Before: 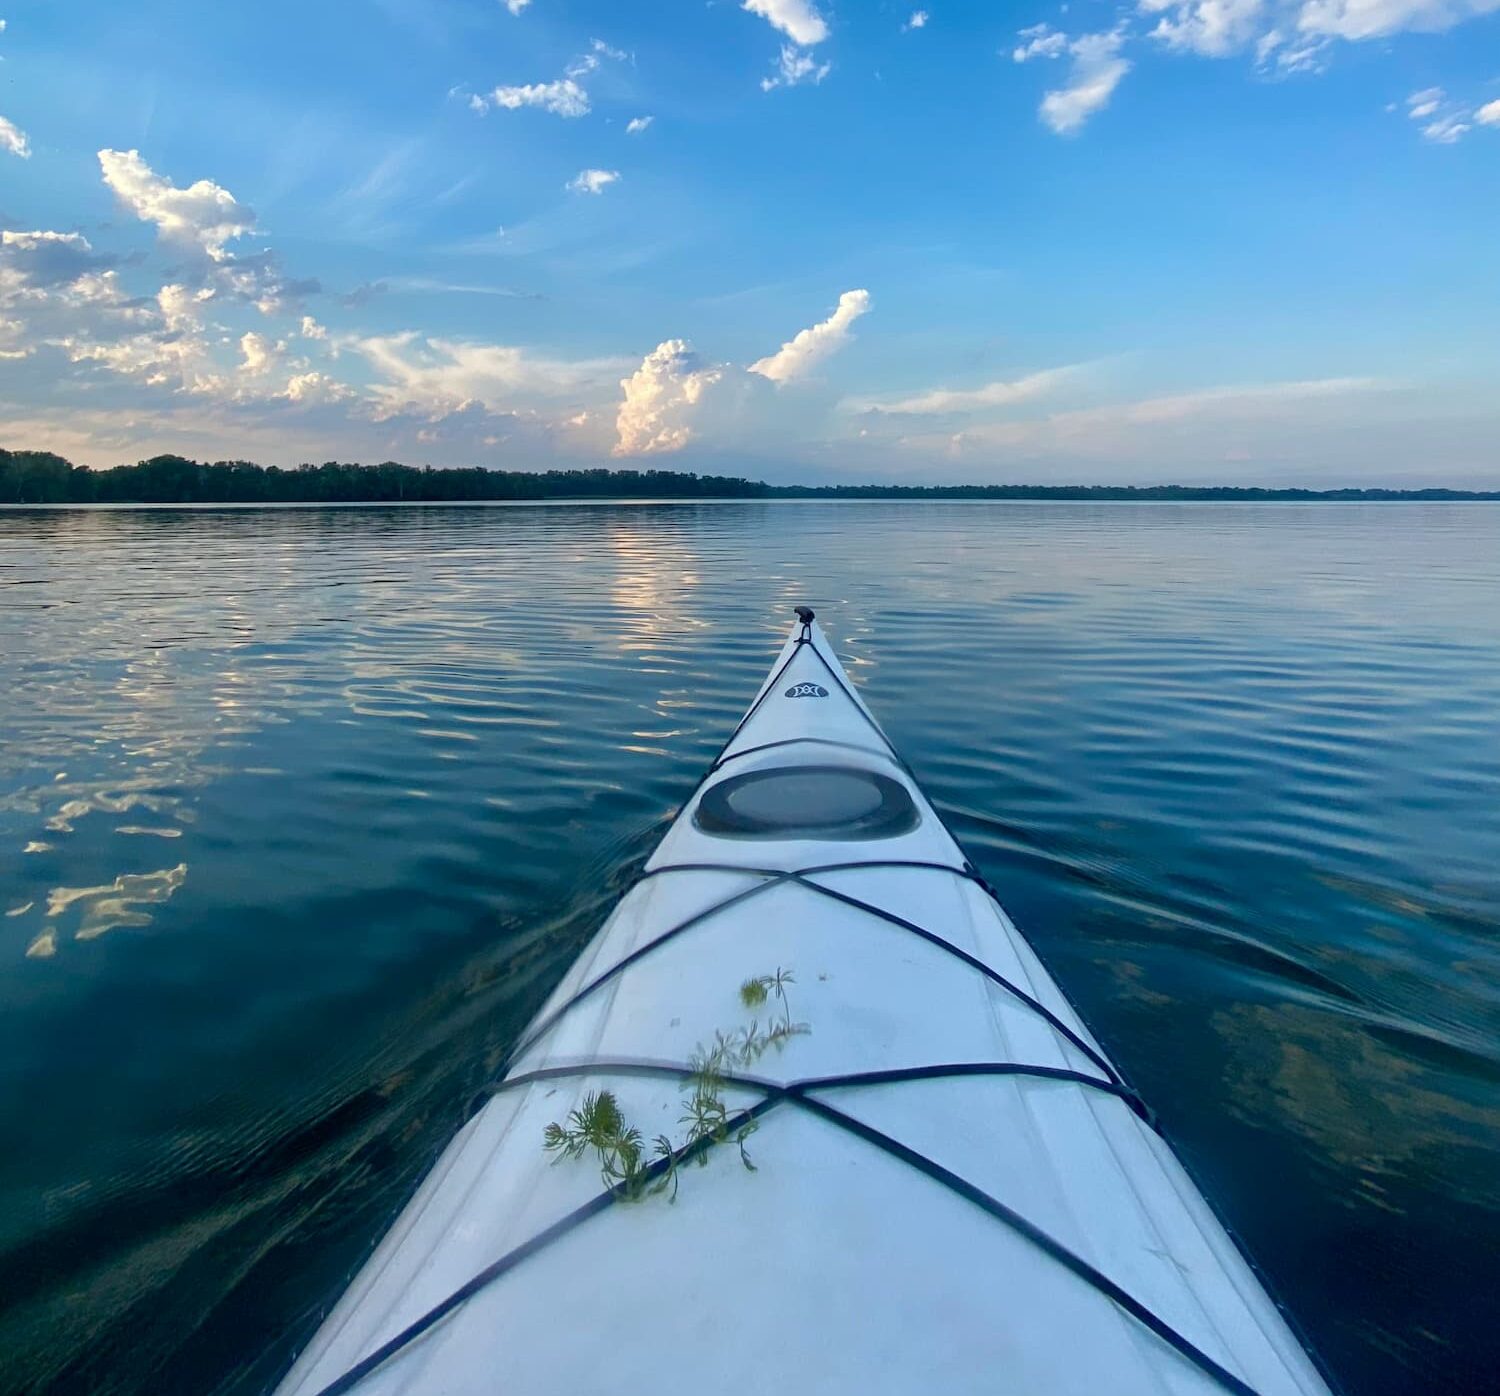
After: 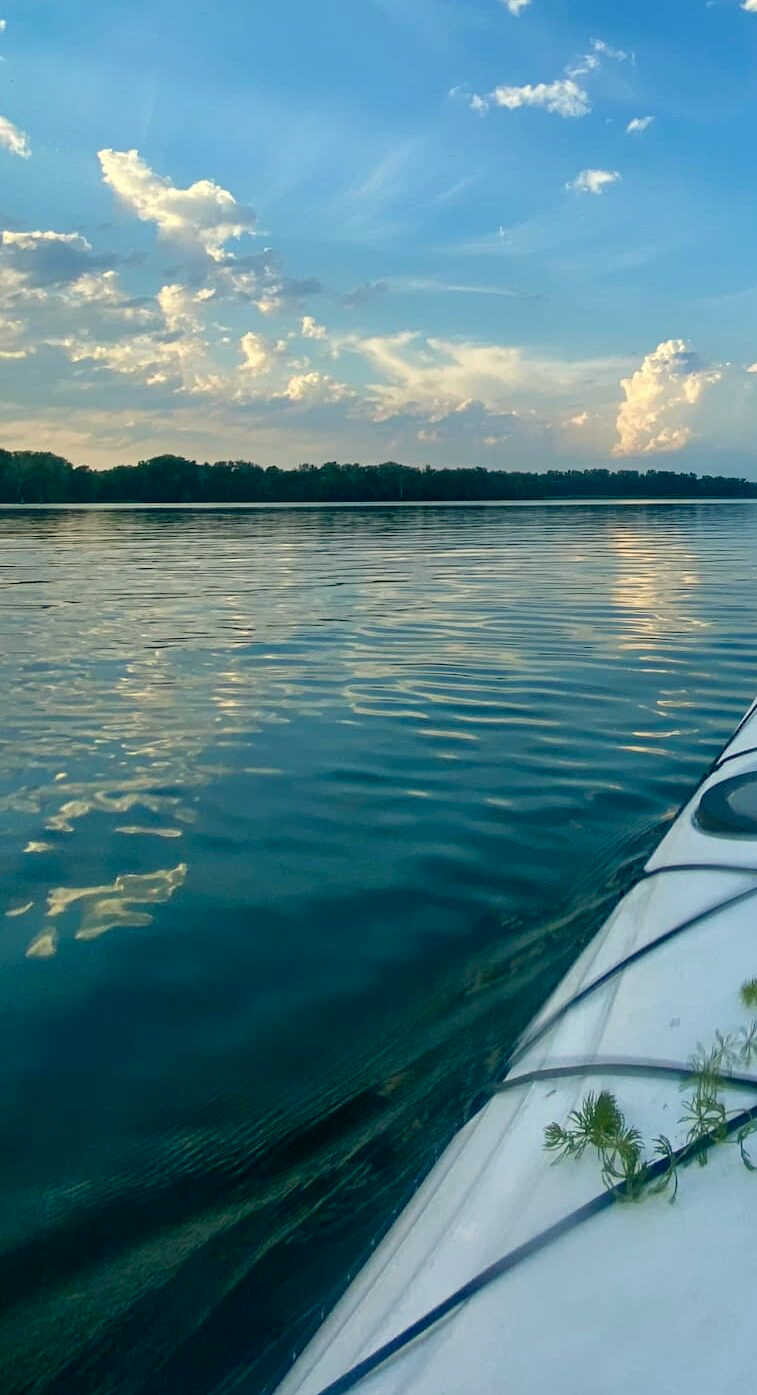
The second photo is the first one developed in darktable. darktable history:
color correction: highlights a* -0.494, highlights b* 9.34, shadows a* -8.73, shadows b* 1.59
crop and rotate: left 0.034%, top 0%, right 49.489%
